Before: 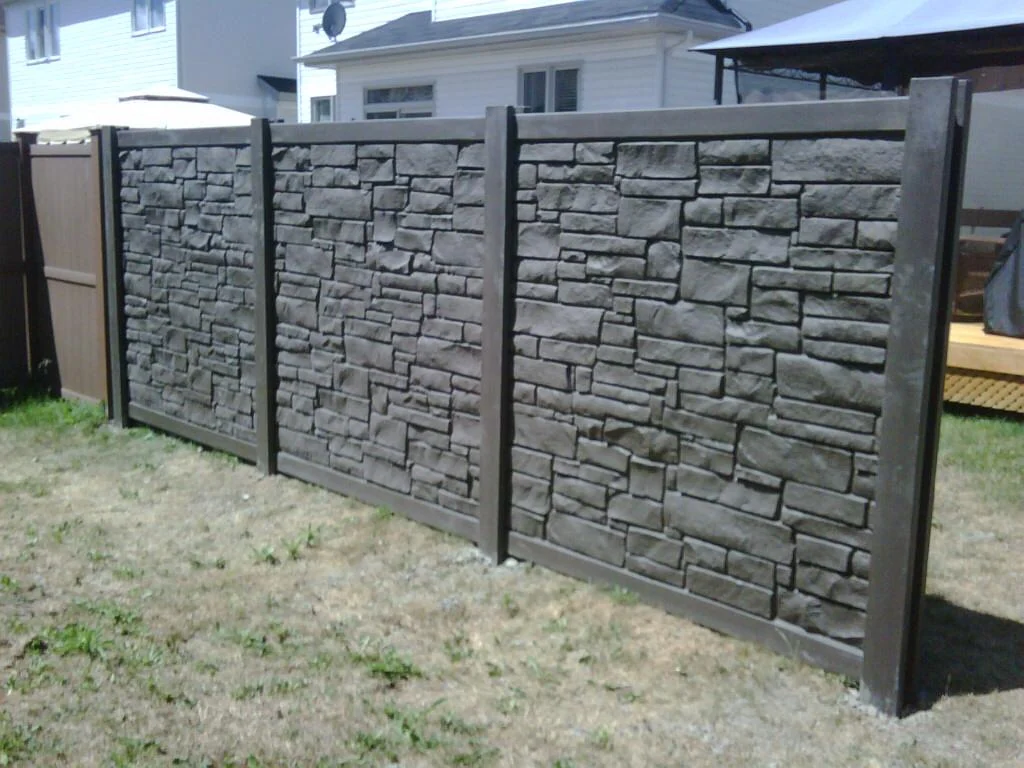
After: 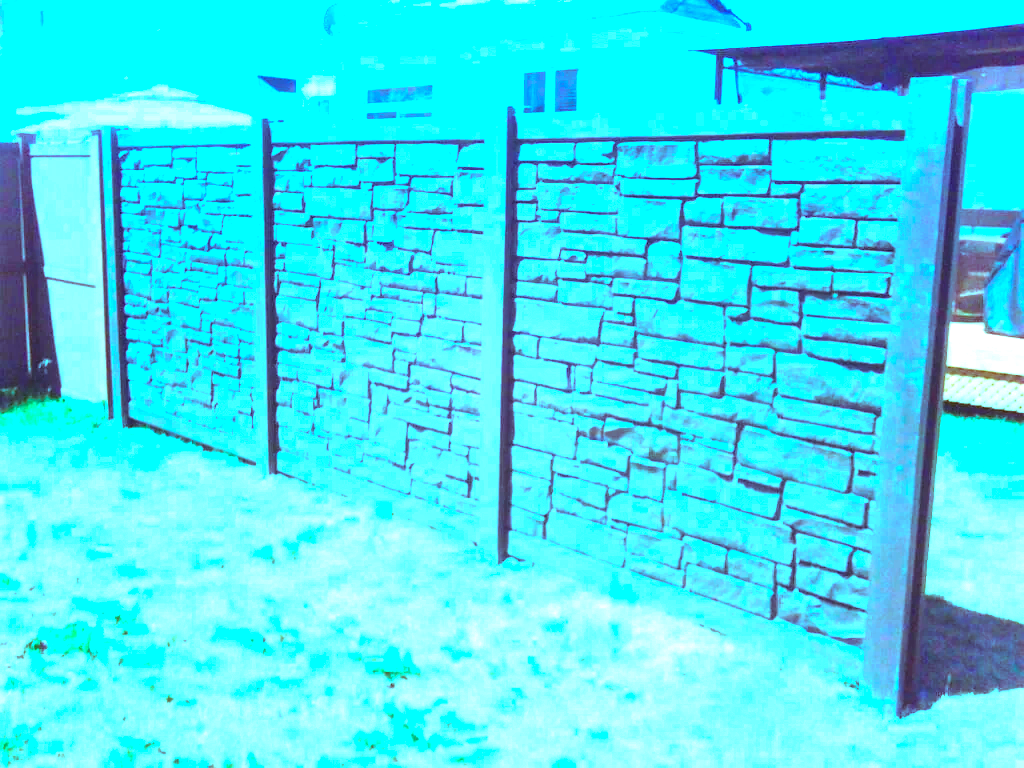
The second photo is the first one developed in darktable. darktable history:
exposure: black level correction 0, exposure 2.327 EV, compensate exposure bias true, compensate highlight preservation false
color balance rgb: shadows lift › luminance 0.49%, shadows lift › chroma 6.83%, shadows lift › hue 300.29°, power › hue 208.98°, highlights gain › luminance 20.24%, highlights gain › chroma 13.17%, highlights gain › hue 173.85°, perceptual saturation grading › global saturation 18.05%
color calibration: output R [1.107, -0.012, -0.003, 0], output B [0, 0, 1.308, 0], illuminant custom, x 0.389, y 0.387, temperature 3838.64 K
